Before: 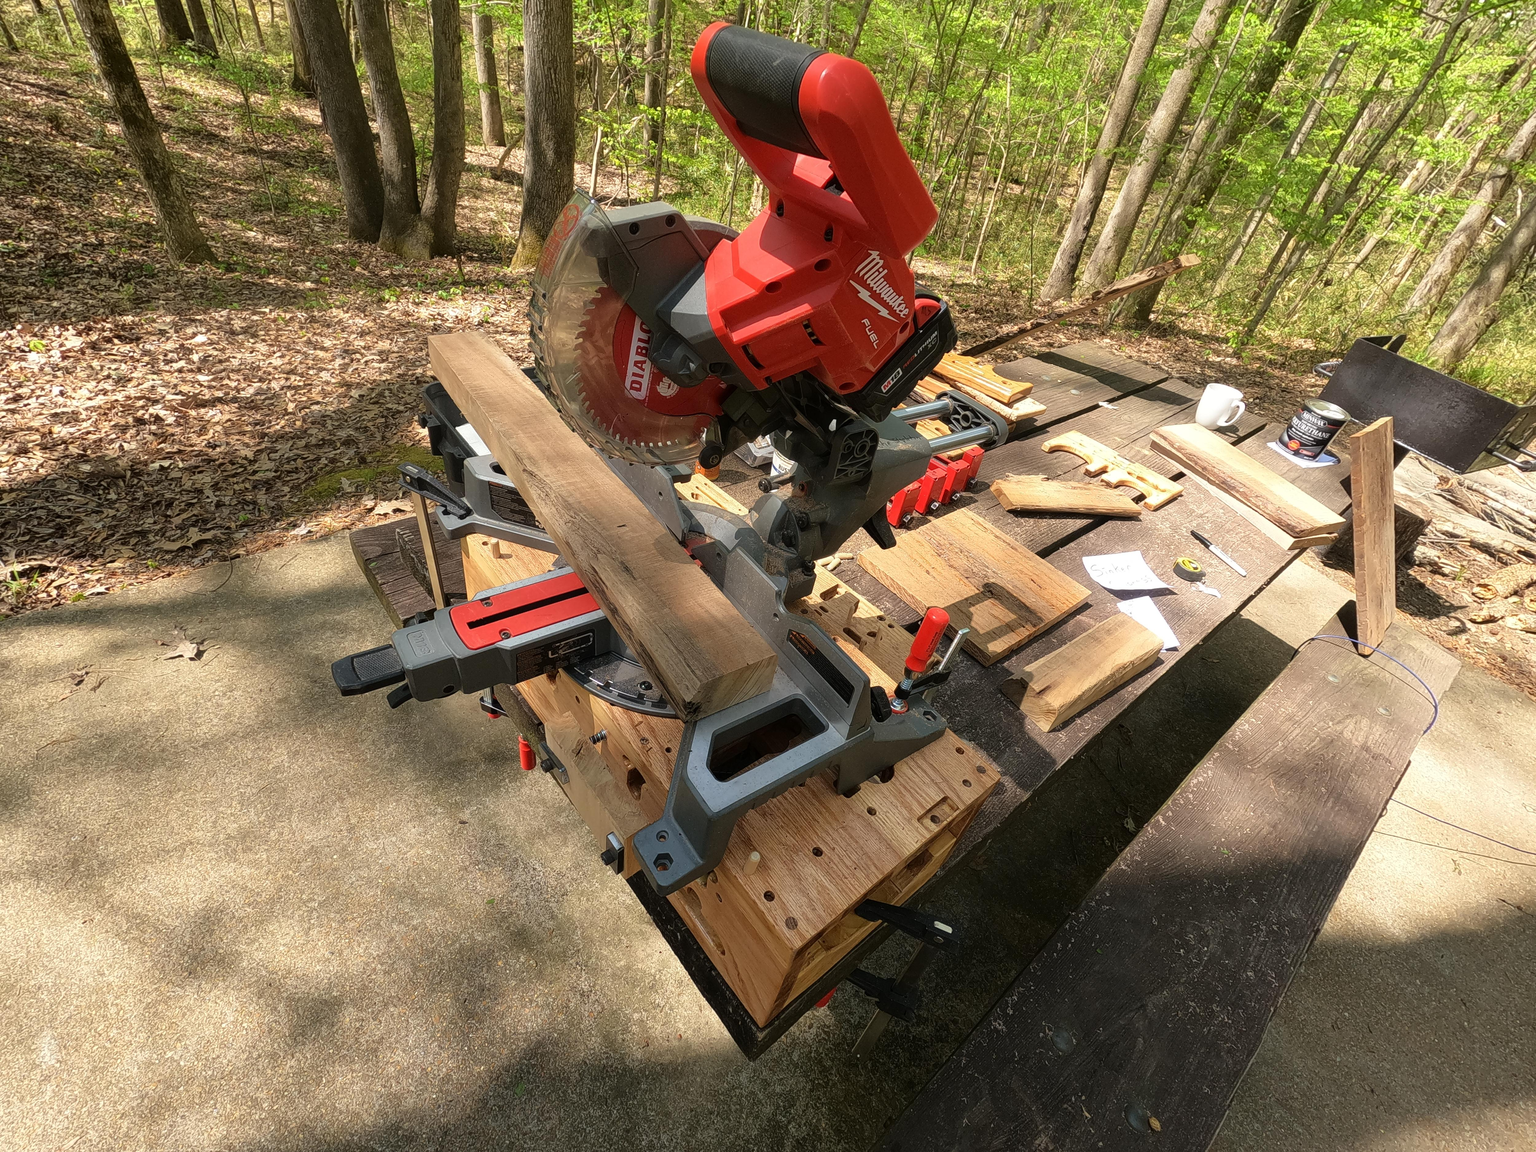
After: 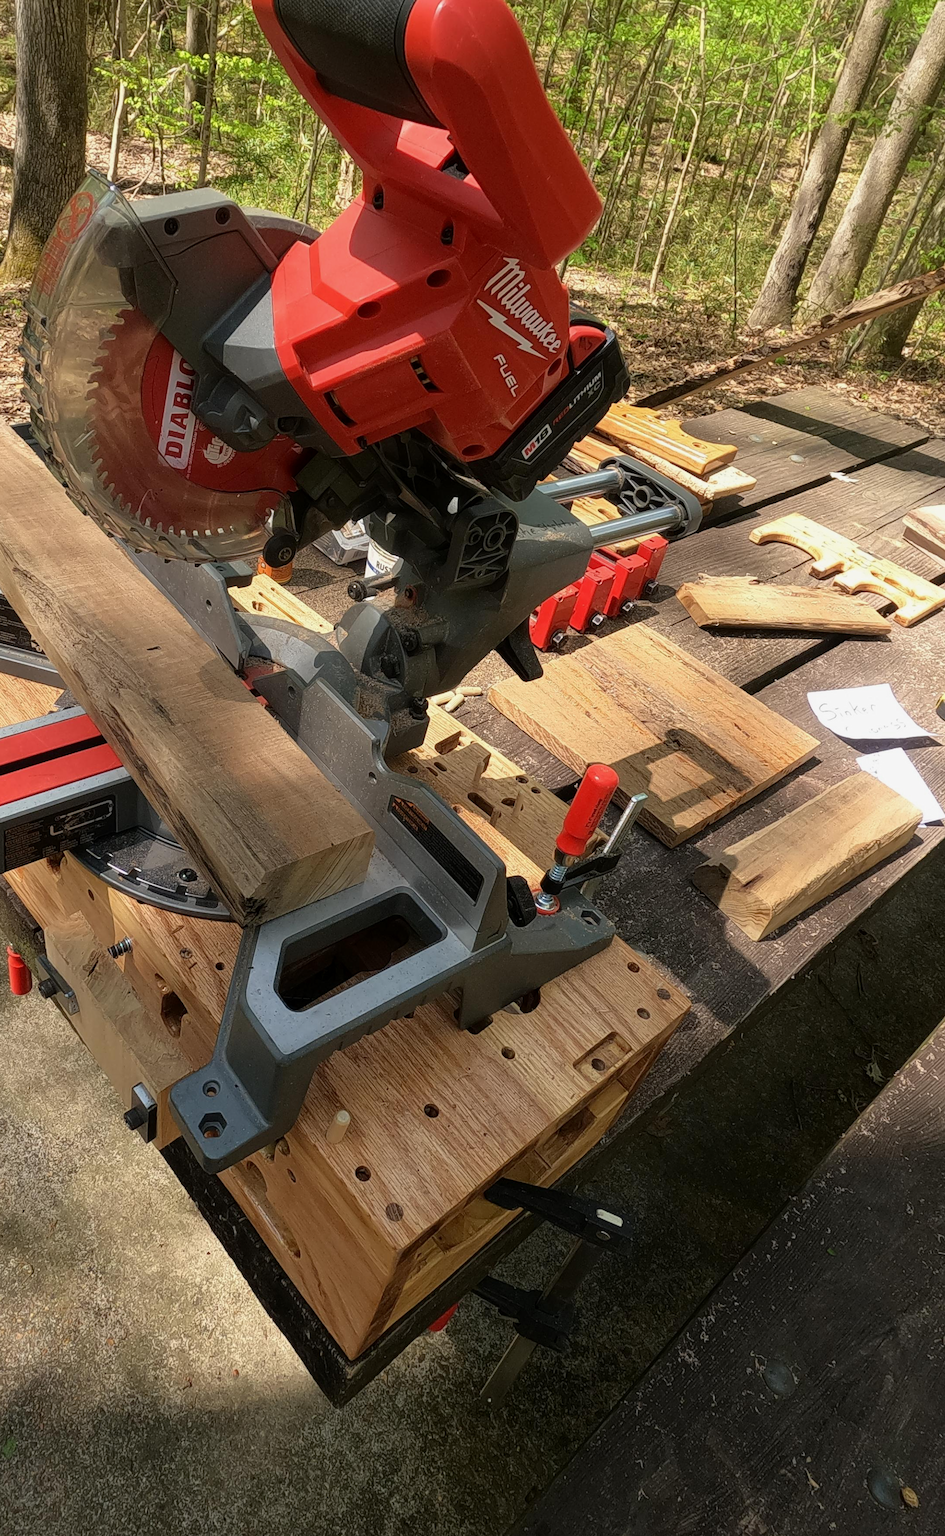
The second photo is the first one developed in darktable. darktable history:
crop: left 33.452%, top 6.025%, right 23.155%
exposure: black level correction 0.001, exposure -0.125 EV, compensate exposure bias true, compensate highlight preservation false
